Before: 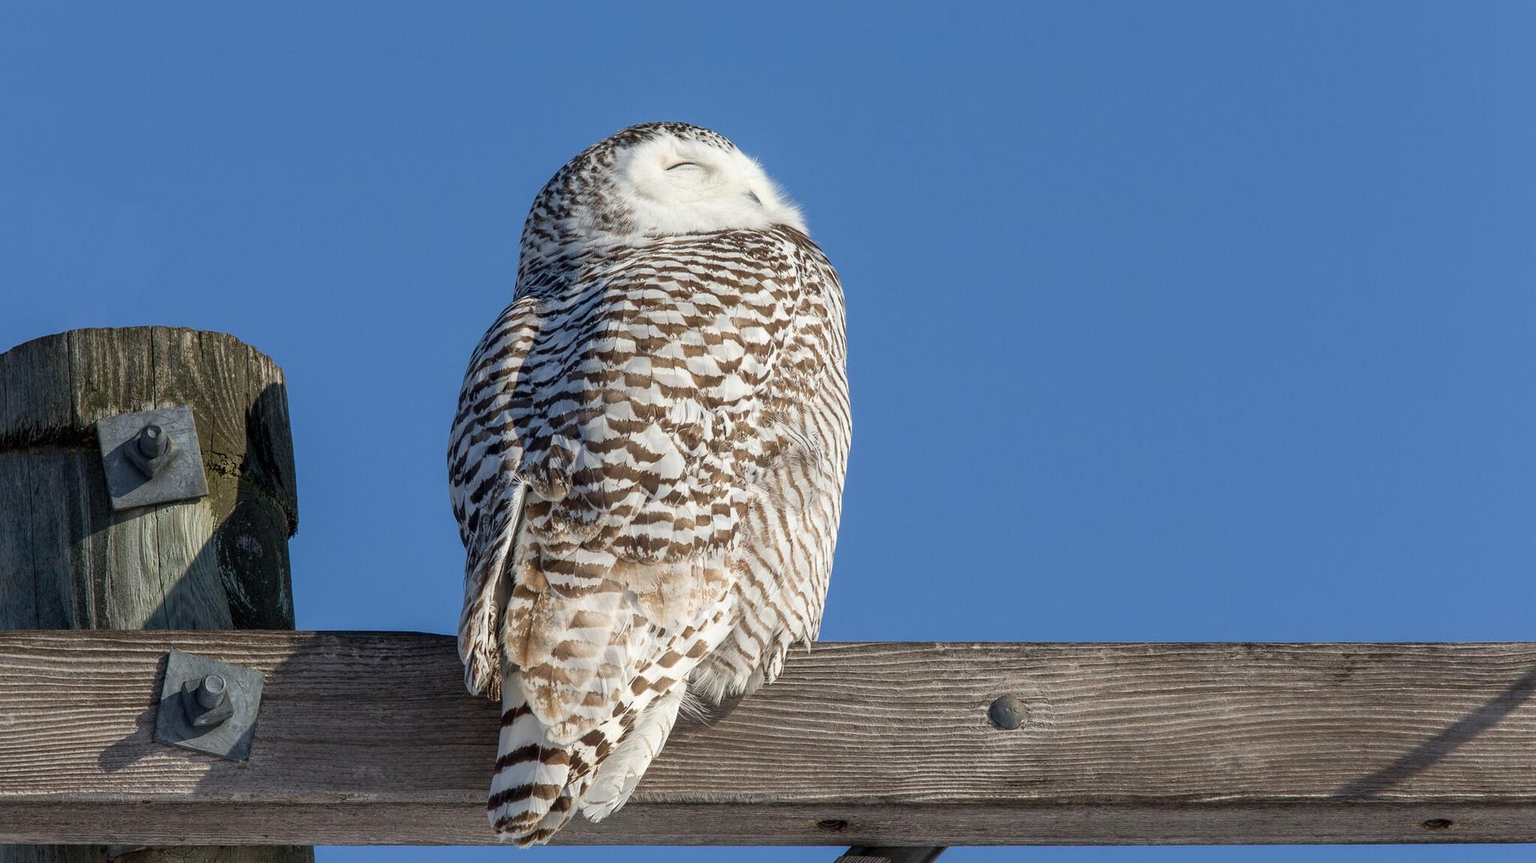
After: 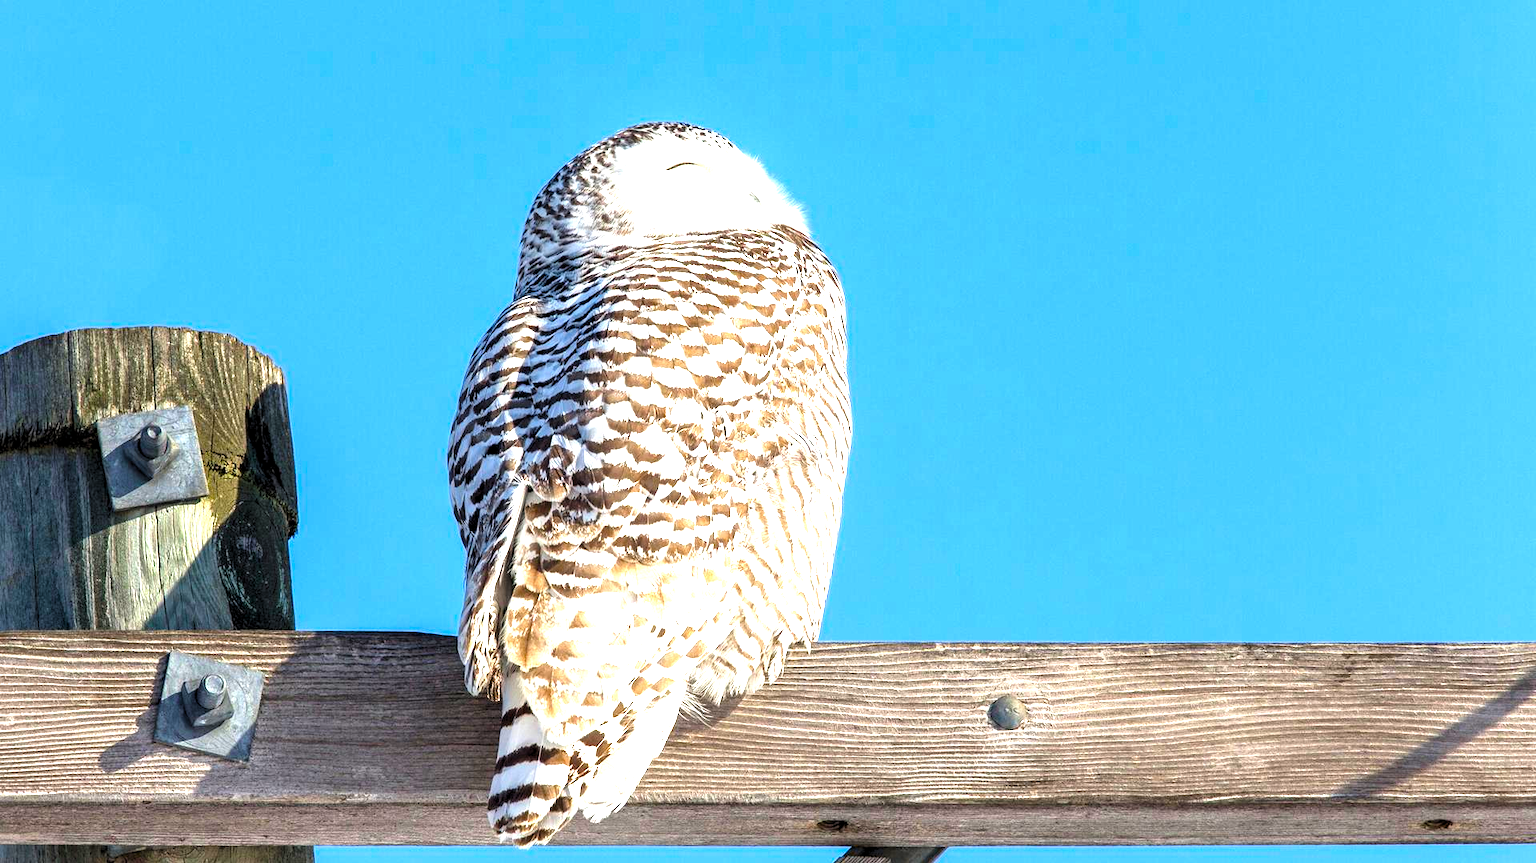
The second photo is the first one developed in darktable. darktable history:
levels: levels [0.055, 0.477, 0.9]
exposure: black level correction 0, exposure 1.379 EV, compensate exposure bias true, compensate highlight preservation false
color balance rgb: perceptual saturation grading › global saturation 30%, global vibrance 20%
